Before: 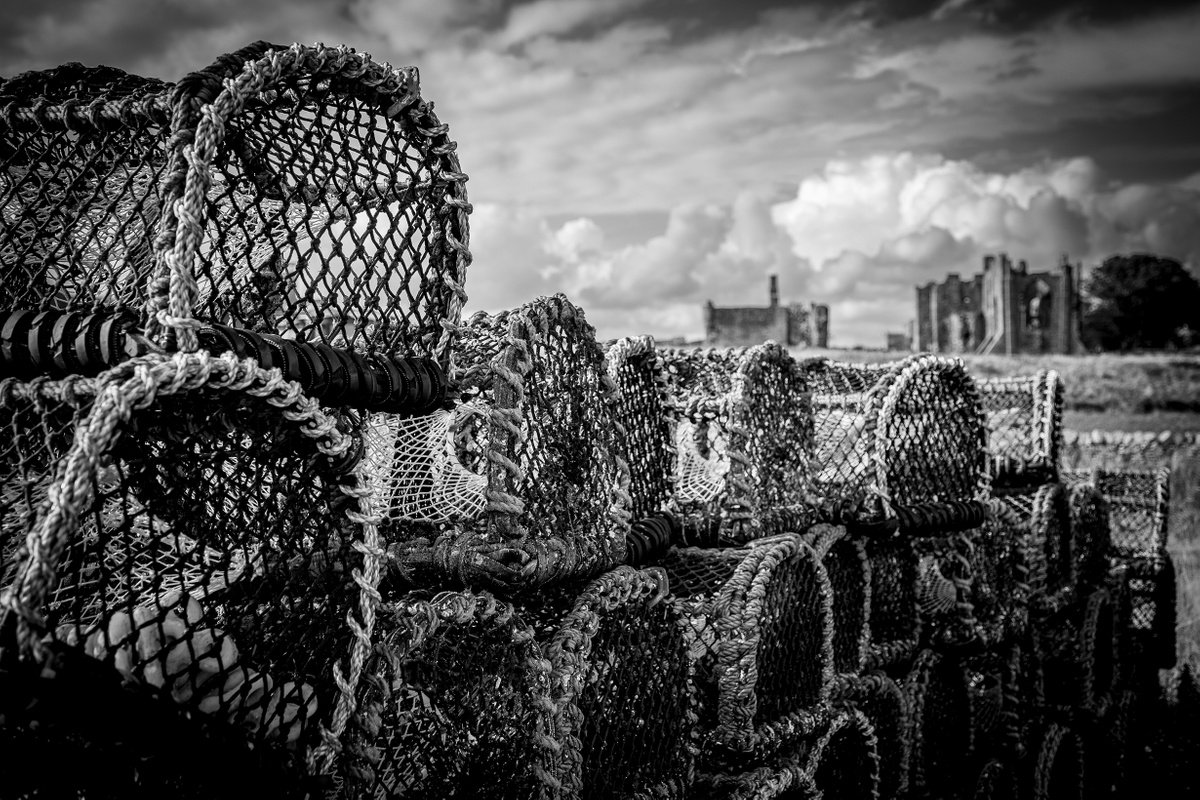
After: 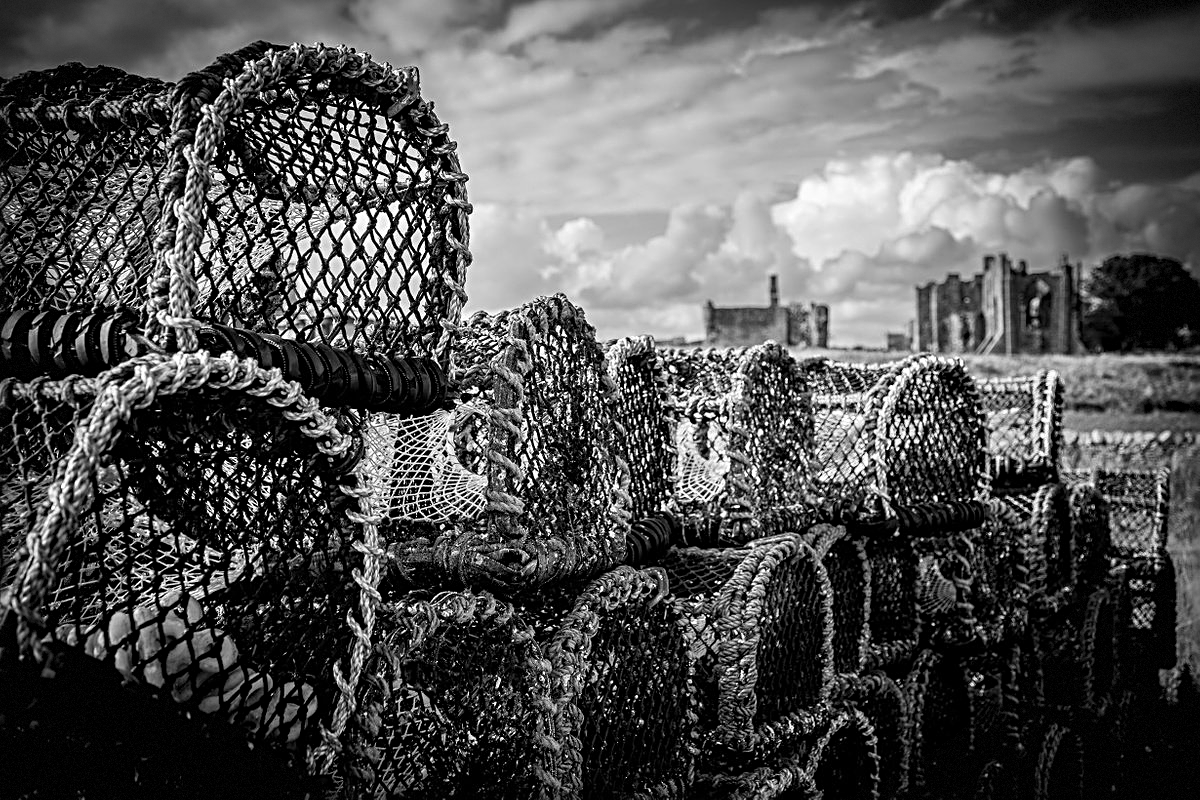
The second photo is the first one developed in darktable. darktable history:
sharpen: radius 3.082
vignetting: fall-off start 89.02%, fall-off radius 42.91%, brightness -0.588, saturation -0.108, width/height ratio 1.163, dithering 8-bit output
